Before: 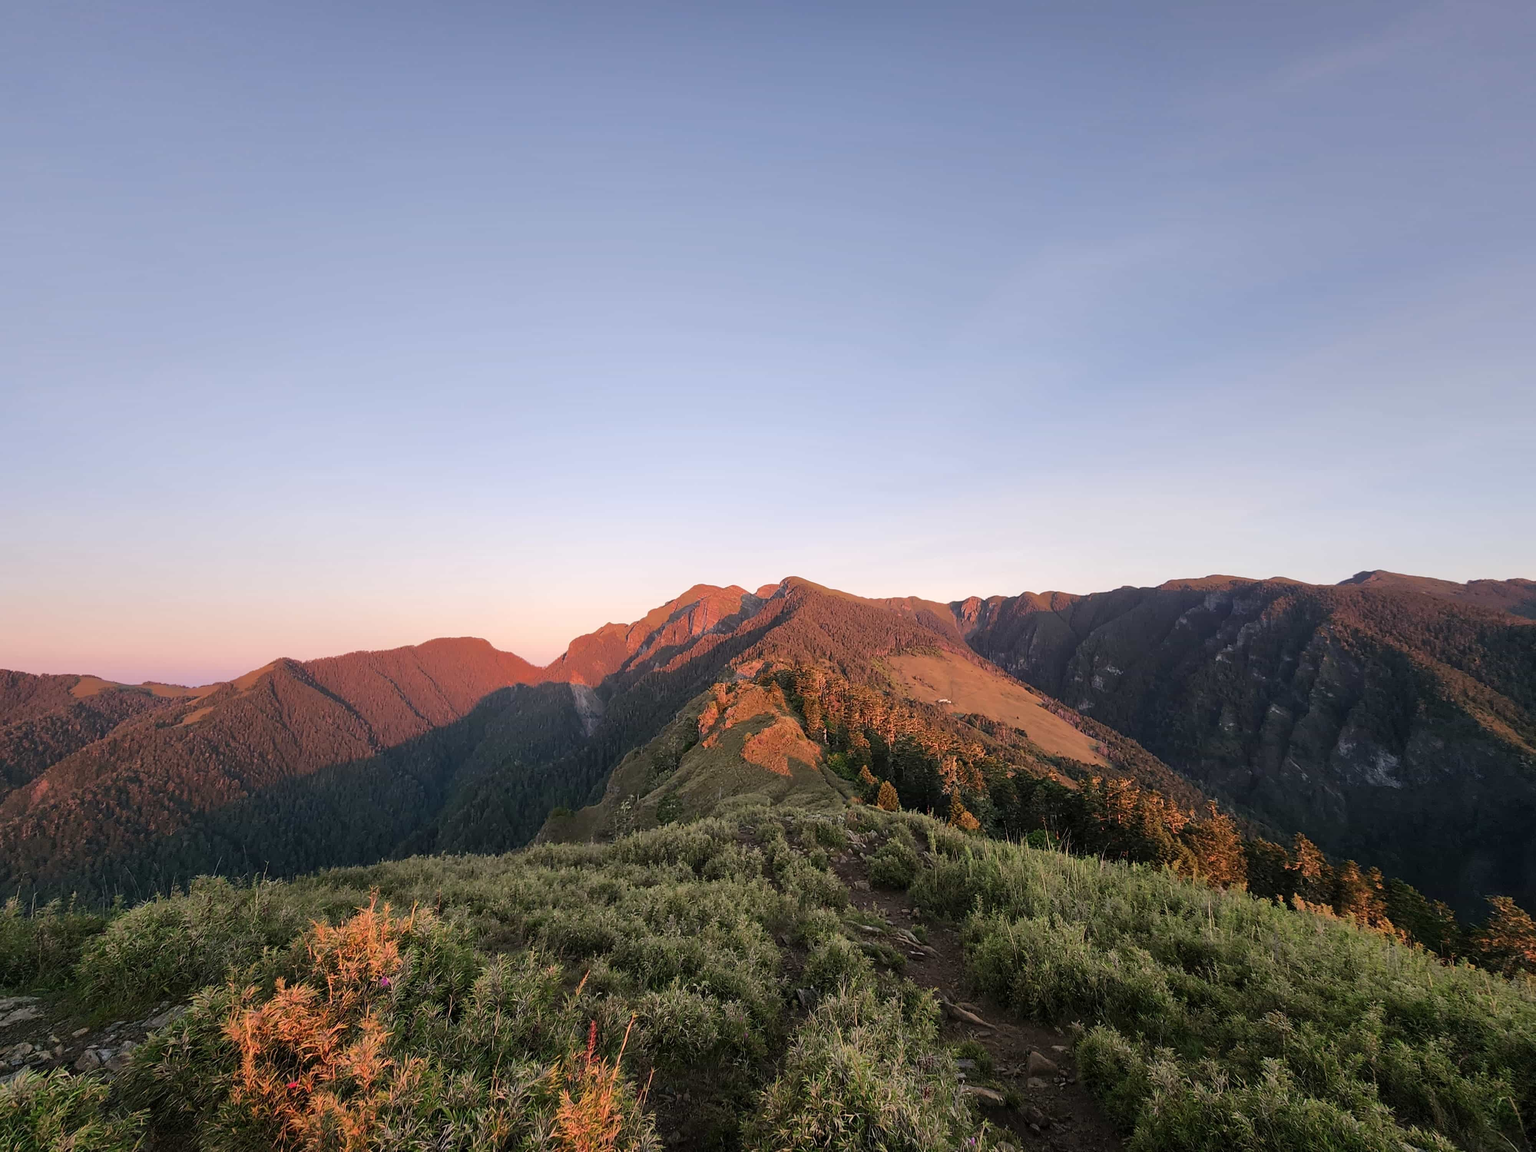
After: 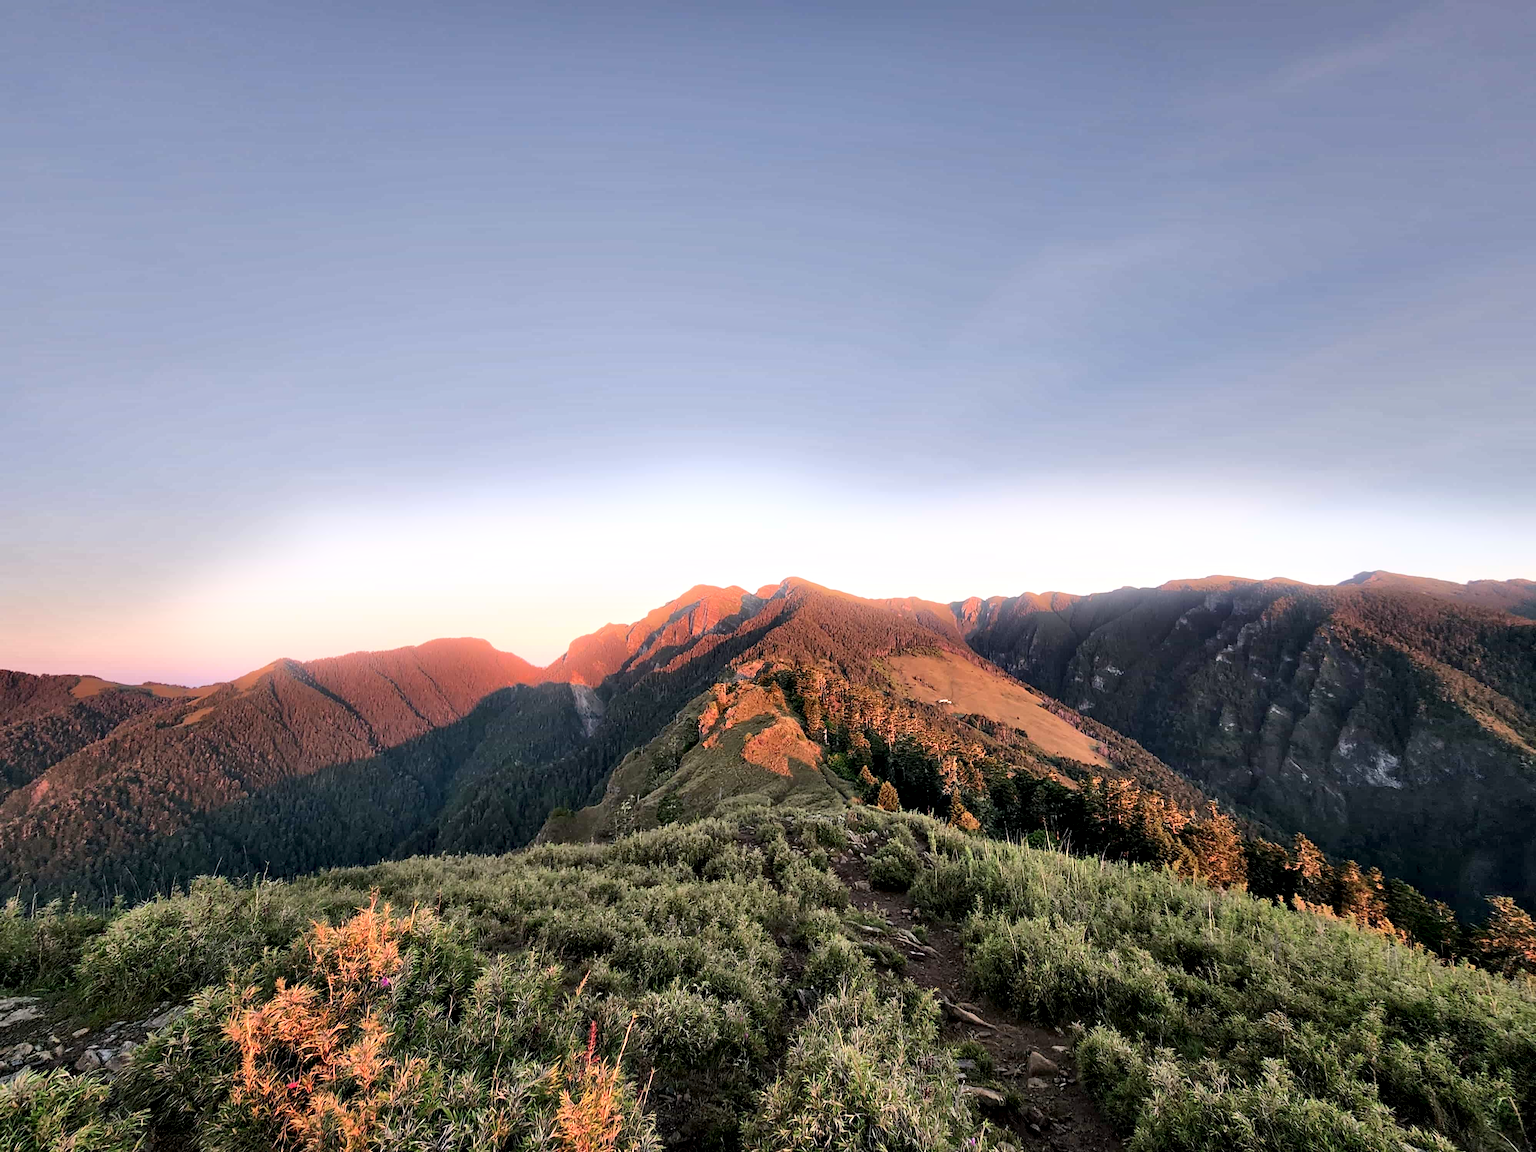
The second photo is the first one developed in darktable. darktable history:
shadows and highlights: shadows 37.27, highlights -28.18, soften with gaussian
bloom: size 16%, threshold 98%, strength 20%
contrast equalizer: octaves 7, y [[0.6 ×6], [0.55 ×6], [0 ×6], [0 ×6], [0 ×6]]
